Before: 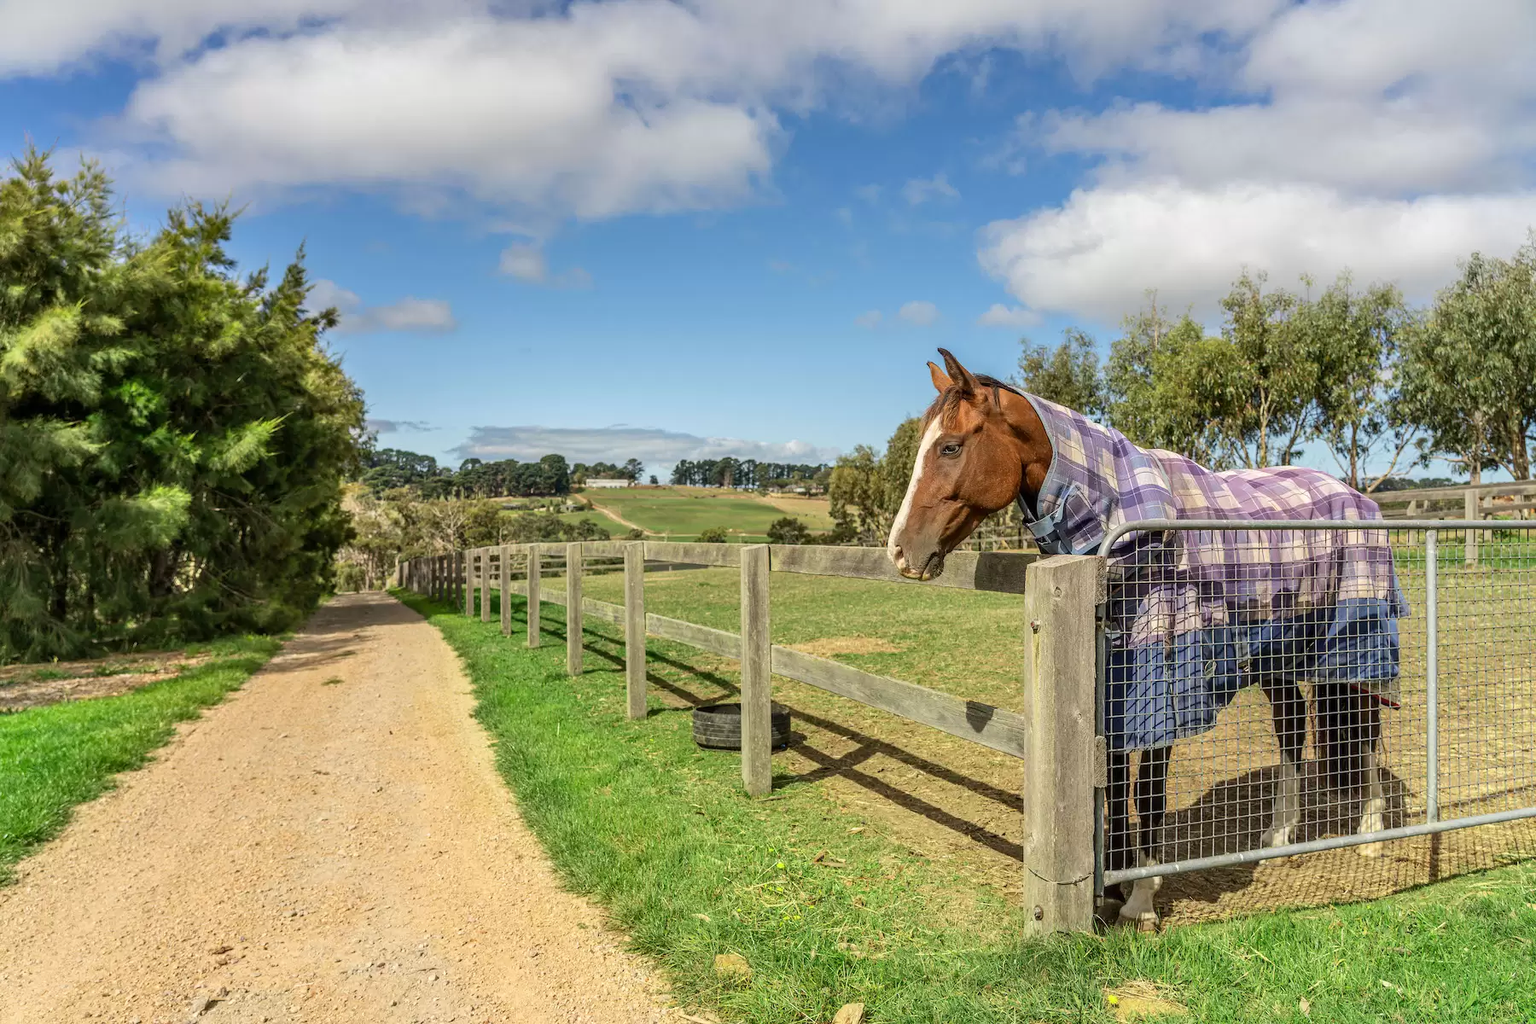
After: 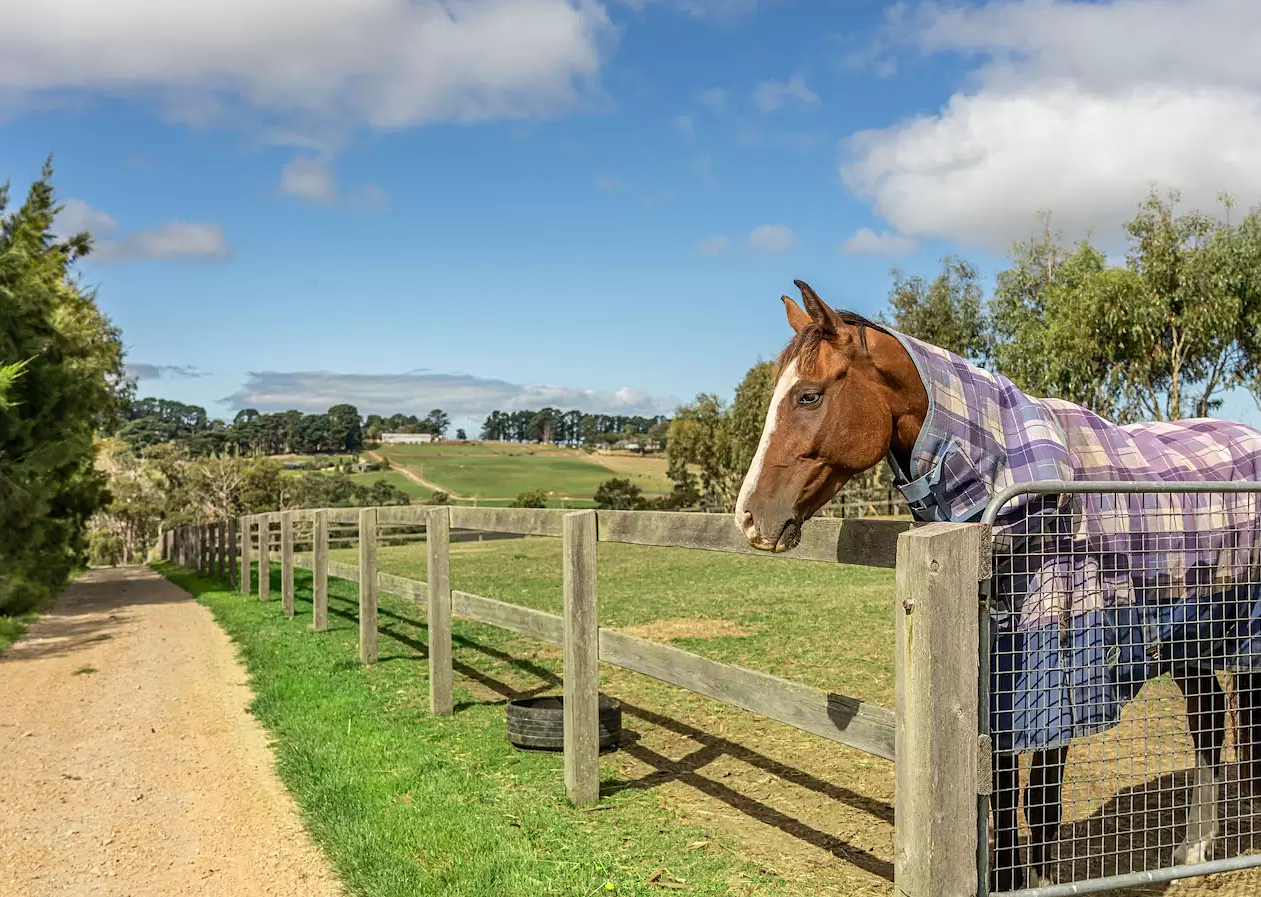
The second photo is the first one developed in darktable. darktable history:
crop and rotate: left 16.991%, top 10.734%, right 12.903%, bottom 14.458%
sharpen: amount 0.216
